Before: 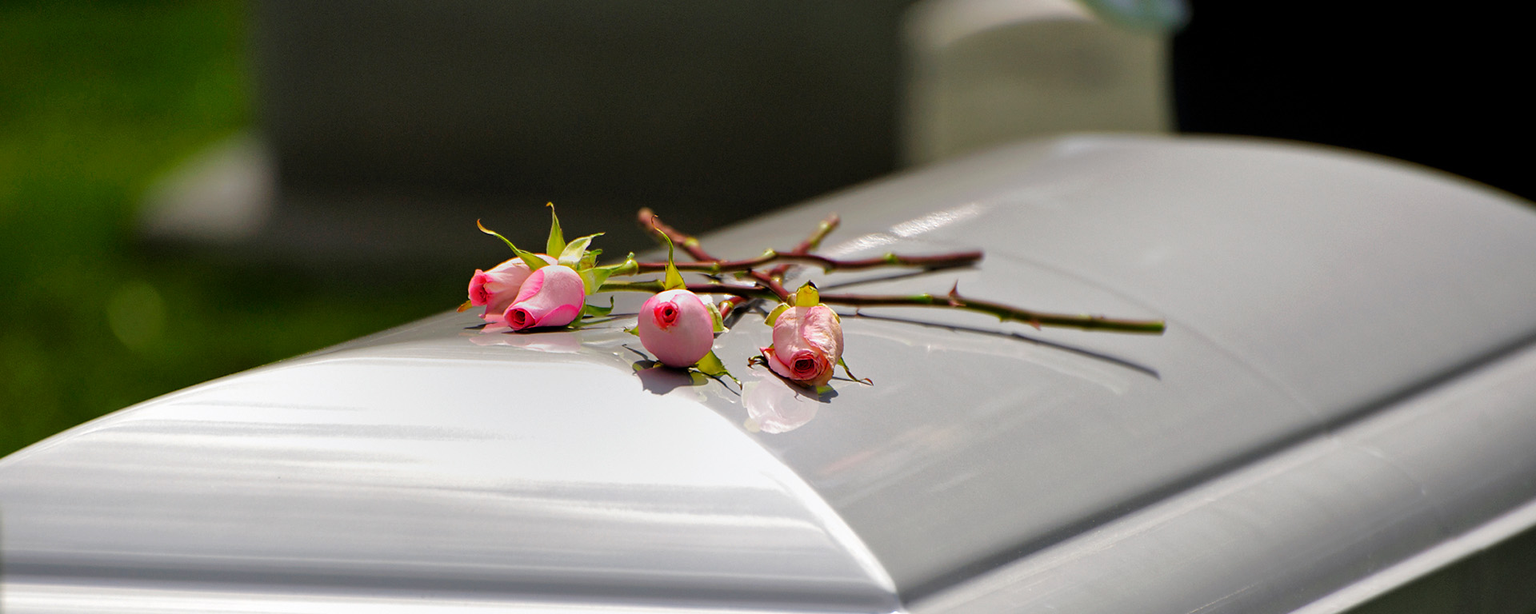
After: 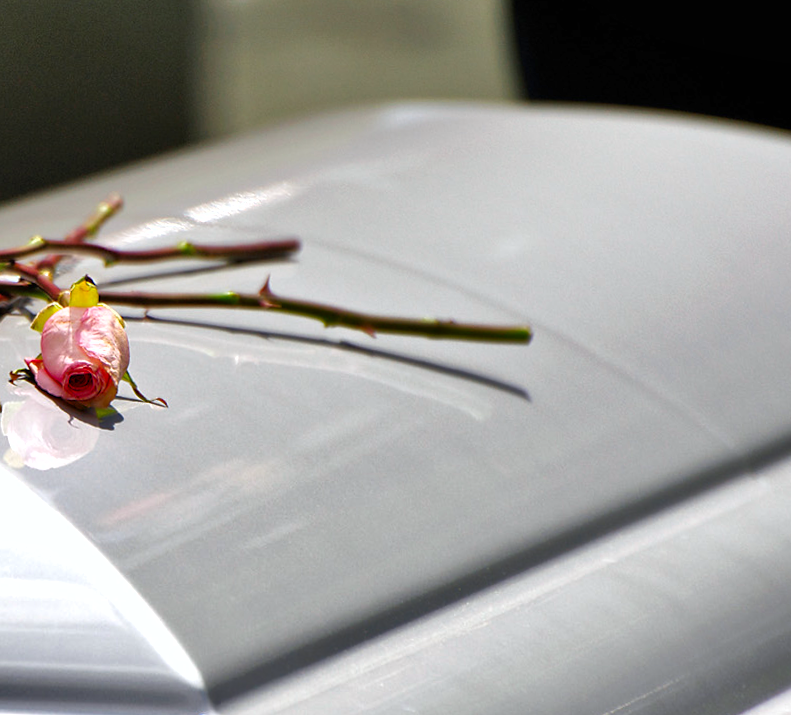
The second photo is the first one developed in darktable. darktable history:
rotate and perspective: rotation 0.215°, lens shift (vertical) -0.139, crop left 0.069, crop right 0.939, crop top 0.002, crop bottom 0.996
exposure: black level correction 0, exposure 0.5 EV, compensate highlight preservation false
crop: left 47.628%, top 6.643%, right 7.874%
white balance: red 0.982, blue 1.018
shadows and highlights: low approximation 0.01, soften with gaussian
